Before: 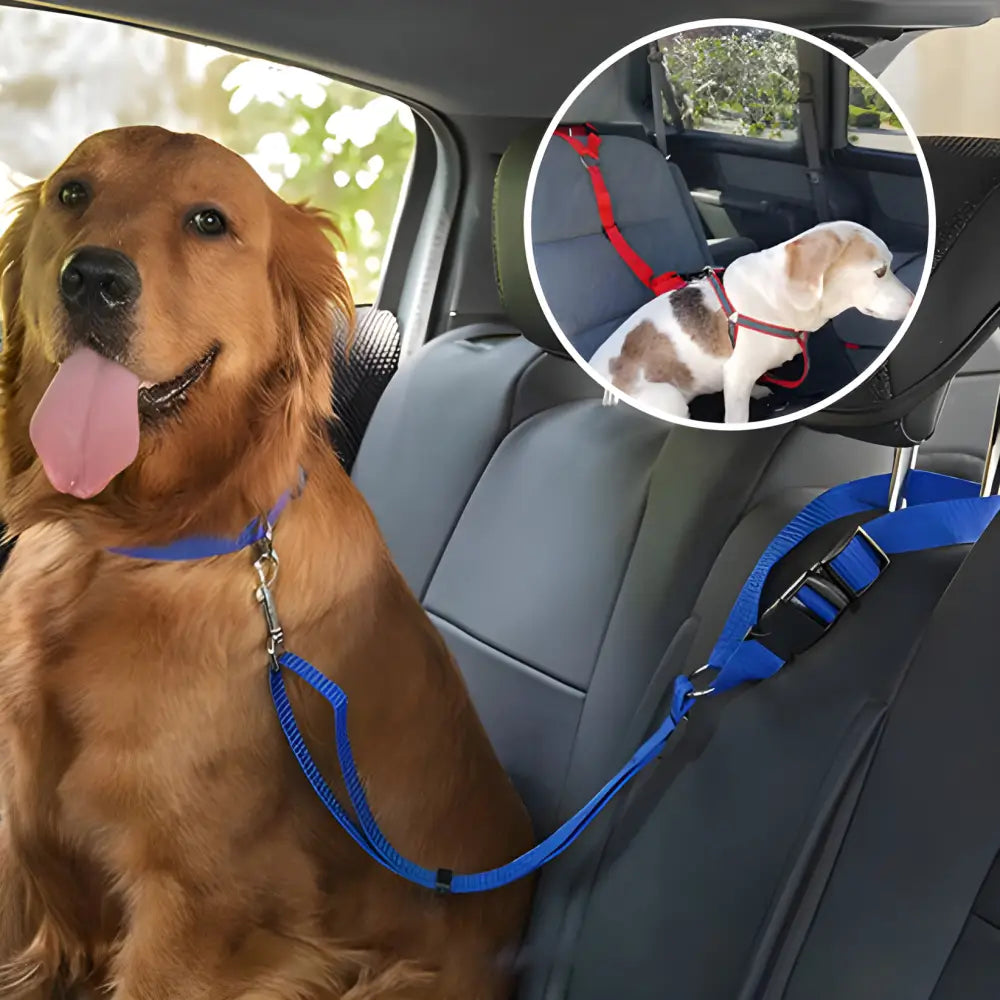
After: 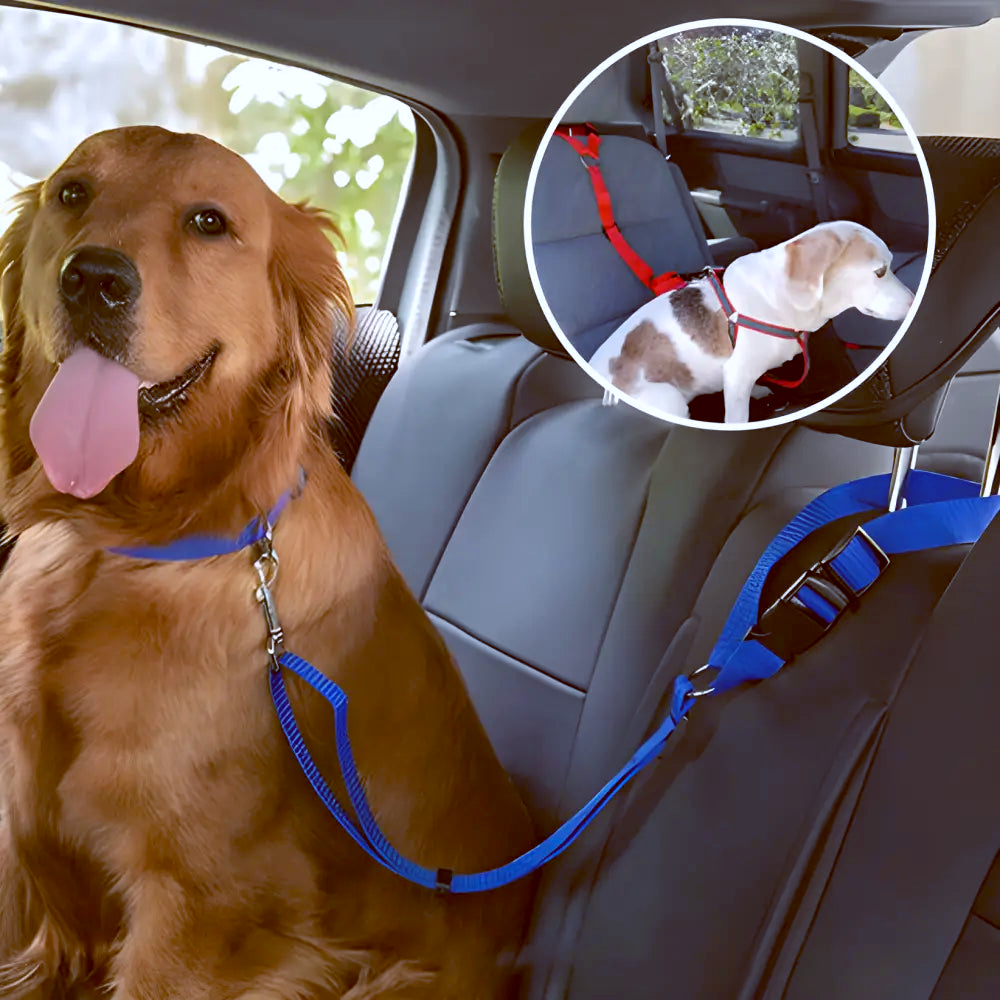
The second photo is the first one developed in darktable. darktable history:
color calibration: illuminant as shot in camera, x 0.358, y 0.373, temperature 4628.91 K
color balance: lift [1, 1.015, 1.004, 0.985], gamma [1, 0.958, 0.971, 1.042], gain [1, 0.956, 0.977, 1.044]
